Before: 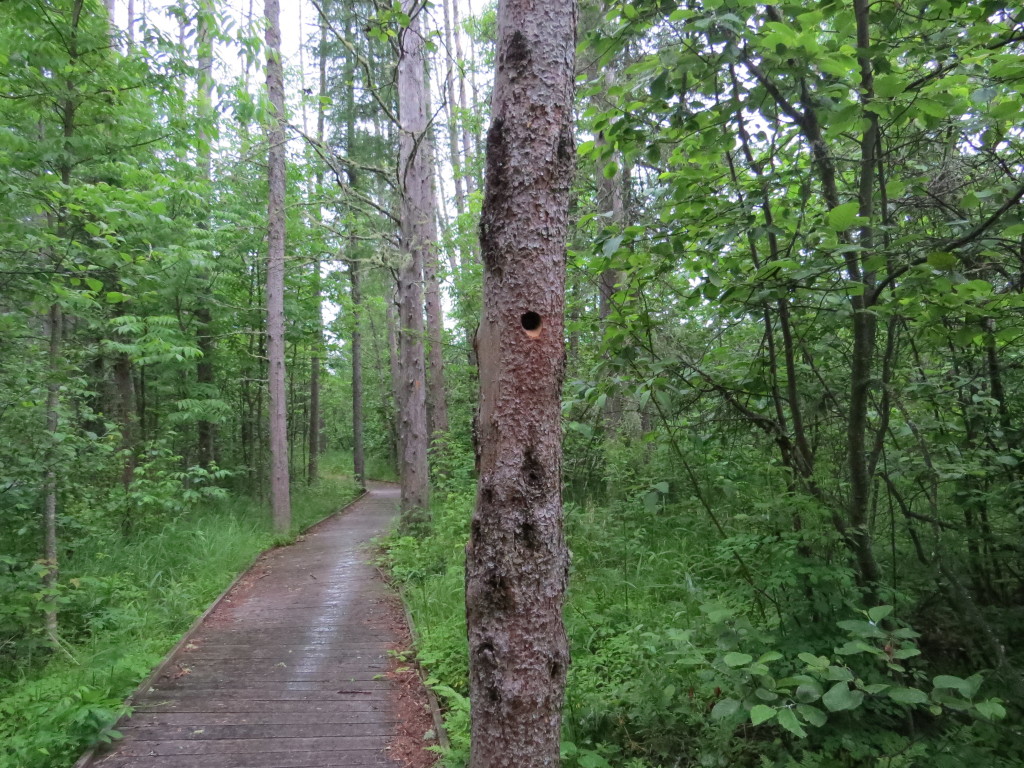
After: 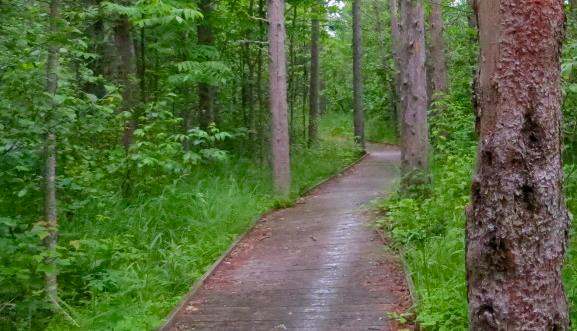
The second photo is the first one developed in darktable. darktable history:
crop: top 44.041%, right 43.56%, bottom 12.797%
tone curve: curves: ch0 [(0, 0) (0.003, 0.022) (0.011, 0.027) (0.025, 0.038) (0.044, 0.056) (0.069, 0.081) (0.1, 0.11) (0.136, 0.145) (0.177, 0.185) (0.224, 0.229) (0.277, 0.278) (0.335, 0.335) (0.399, 0.399) (0.468, 0.468) (0.543, 0.543) (0.623, 0.623) (0.709, 0.705) (0.801, 0.793) (0.898, 0.887) (1, 1)], color space Lab, independent channels, preserve colors none
color balance rgb: highlights gain › luminance 7.459%, highlights gain › chroma 0.944%, highlights gain › hue 49.24°, global offset › luminance -0.503%, perceptual saturation grading › global saturation 20%, perceptual saturation grading › highlights -25.039%, perceptual saturation grading › shadows 49.502%, global vibrance 20%
